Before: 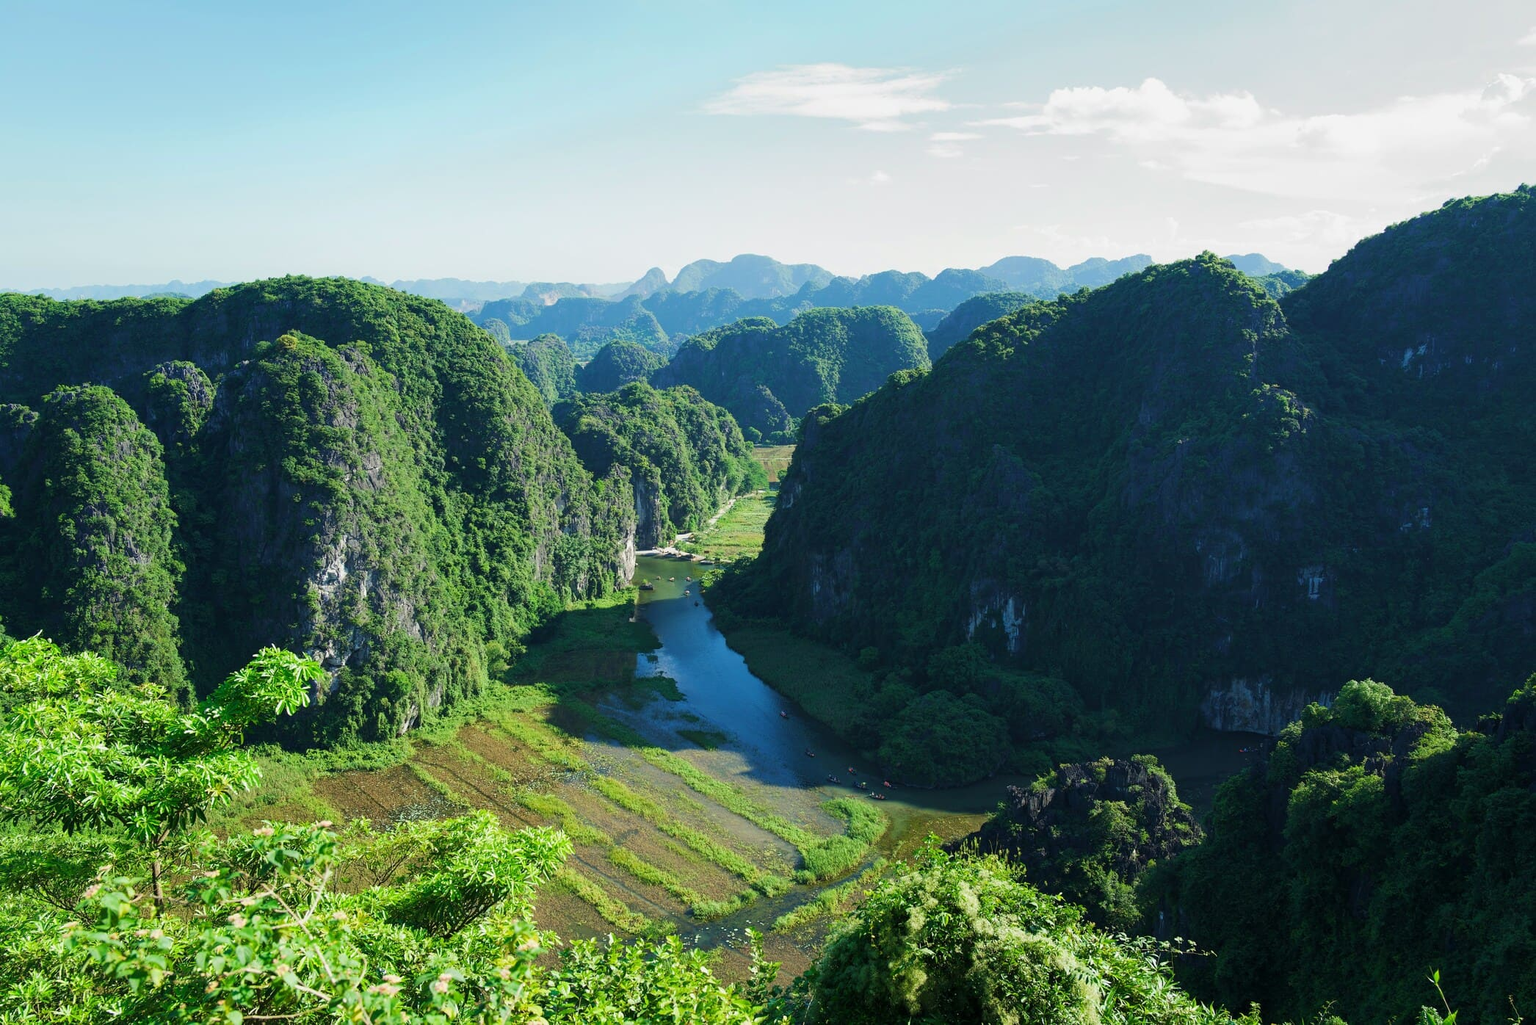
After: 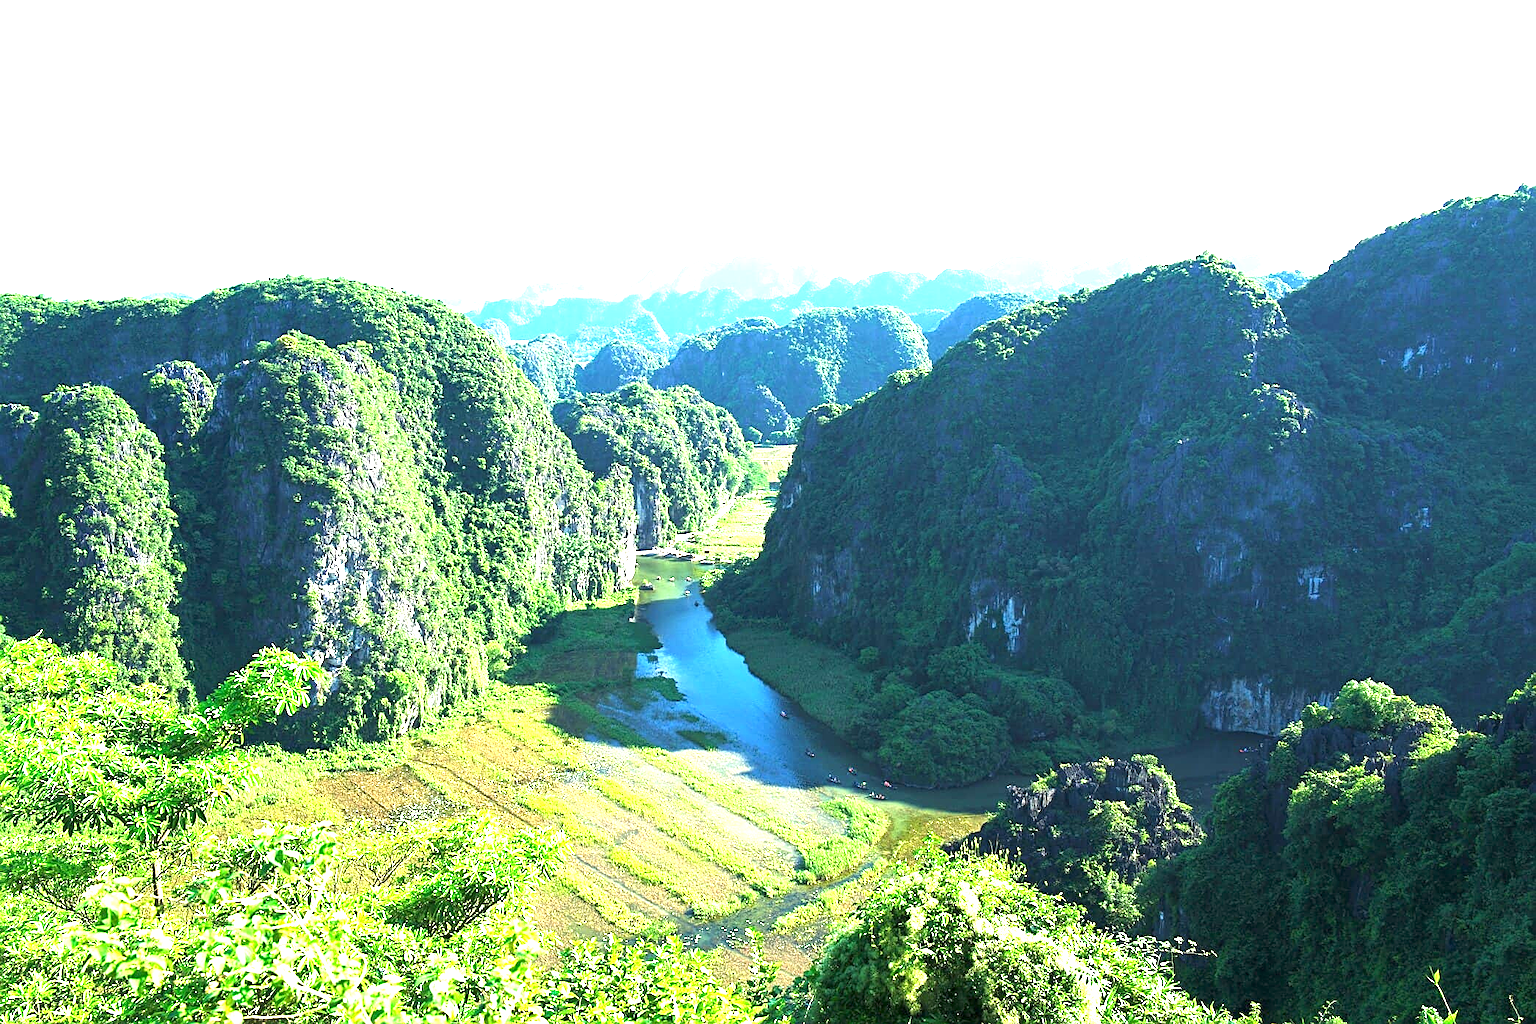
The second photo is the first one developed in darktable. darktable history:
sharpen: on, module defaults
exposure: exposure 1.989 EV, compensate highlight preservation false
